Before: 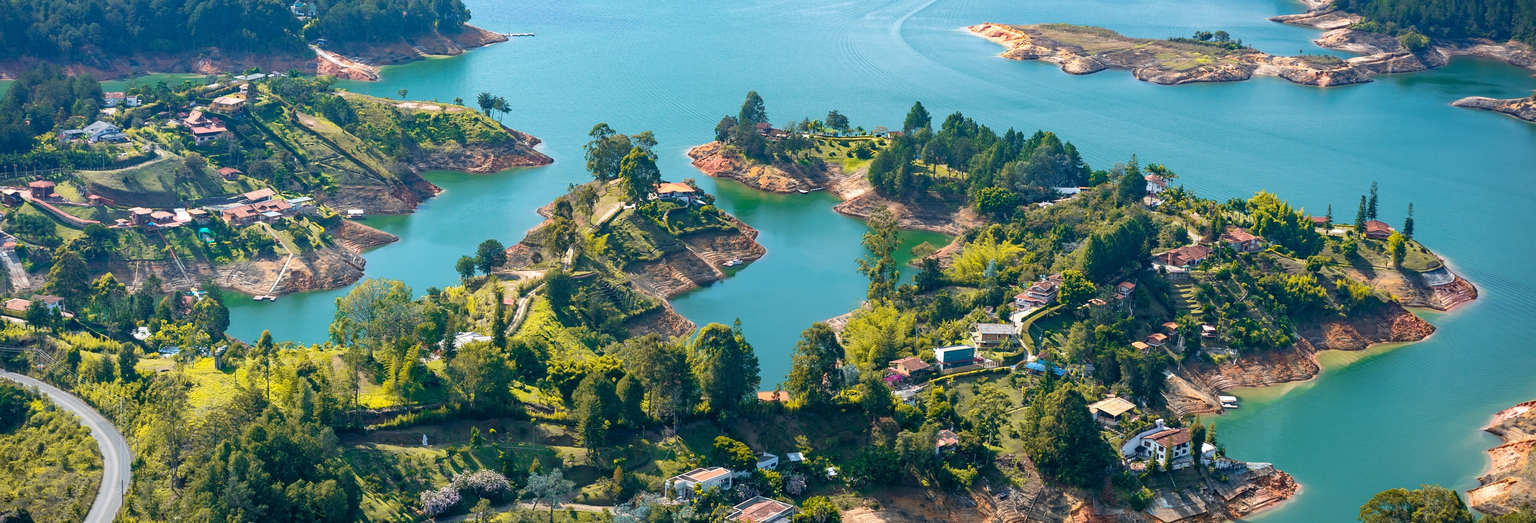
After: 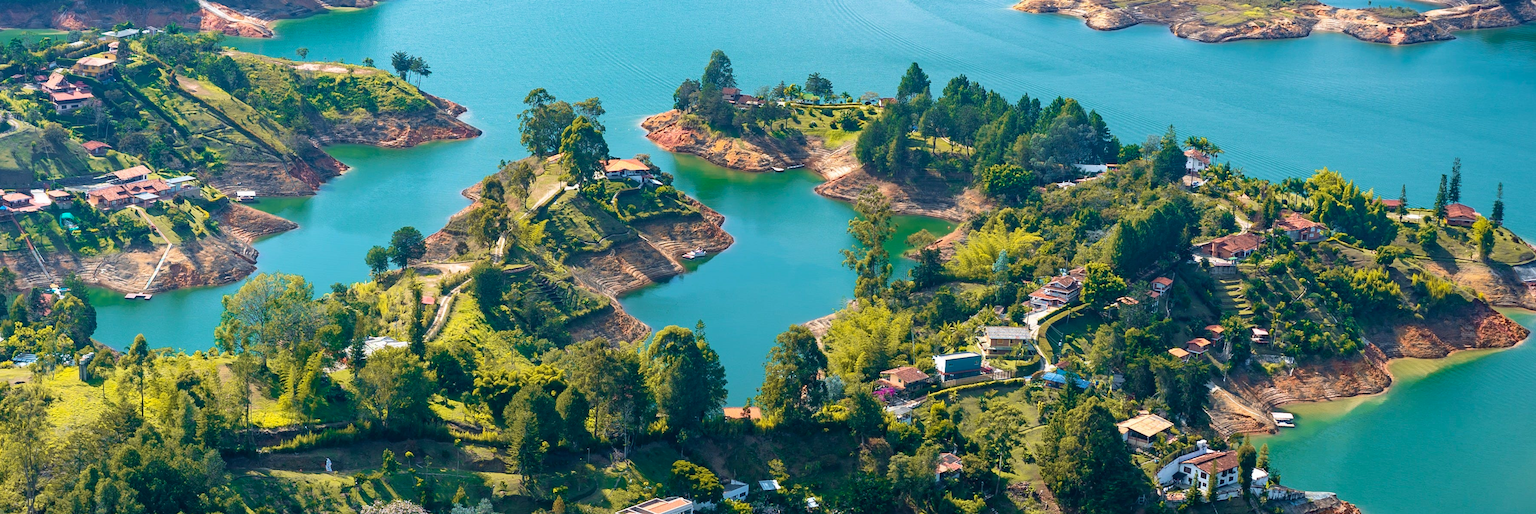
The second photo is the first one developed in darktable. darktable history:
crop and rotate: left 9.681%, top 9.438%, right 6.154%, bottom 7.882%
velvia: on, module defaults
